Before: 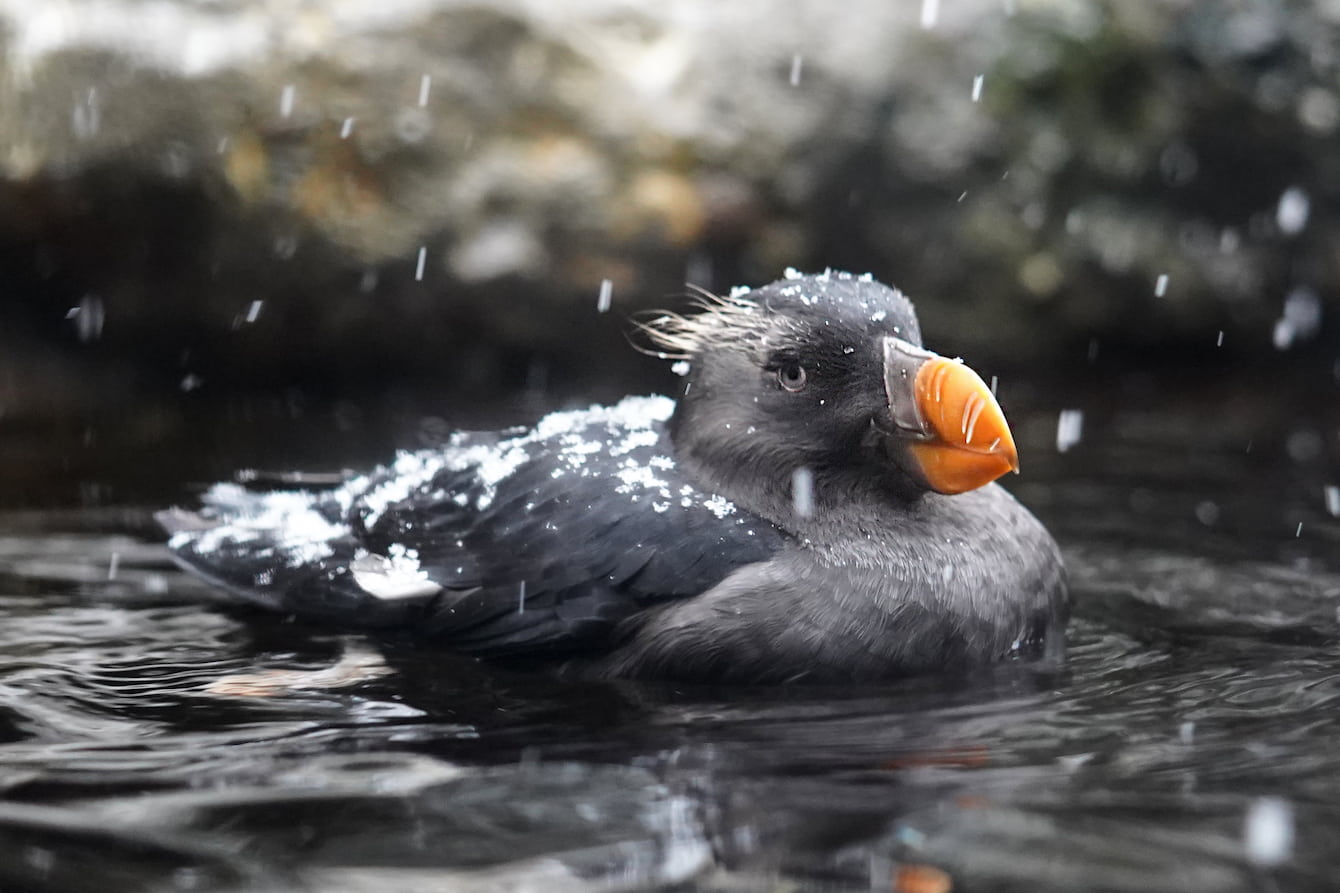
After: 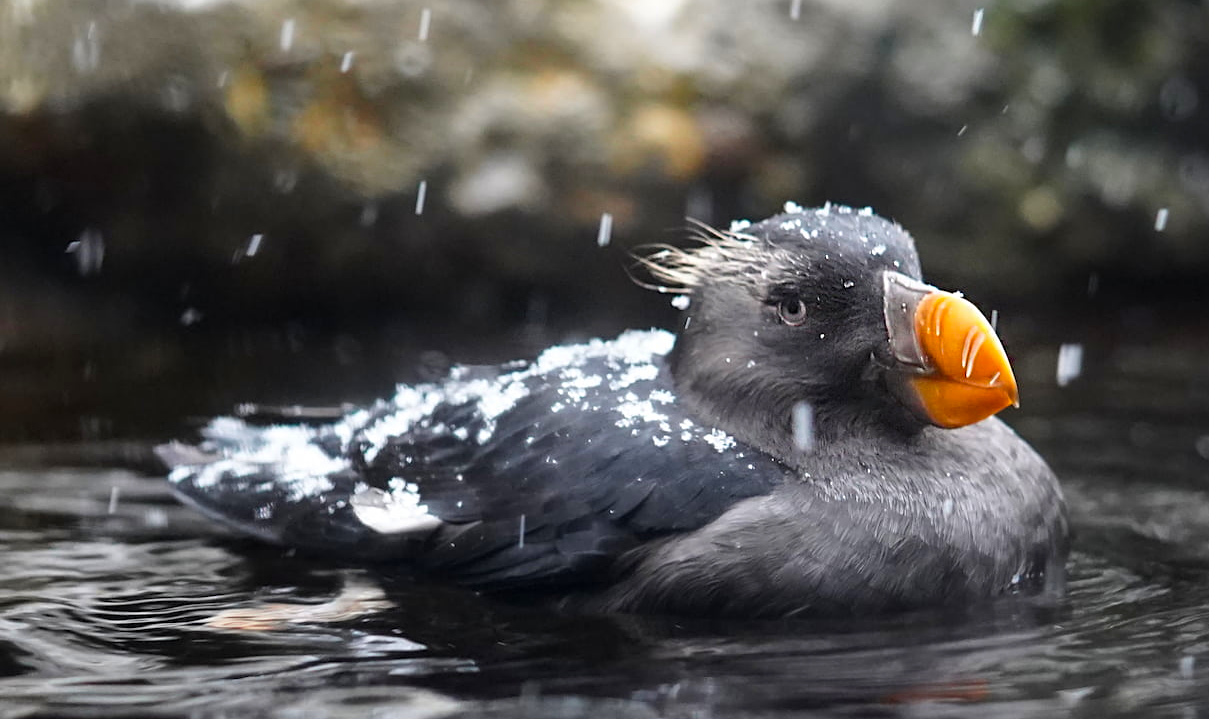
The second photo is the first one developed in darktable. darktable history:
crop: top 7.49%, right 9.717%, bottom 11.943%
sharpen: amount 0.2
color balance rgb: perceptual saturation grading › global saturation 25%, global vibrance 10%
